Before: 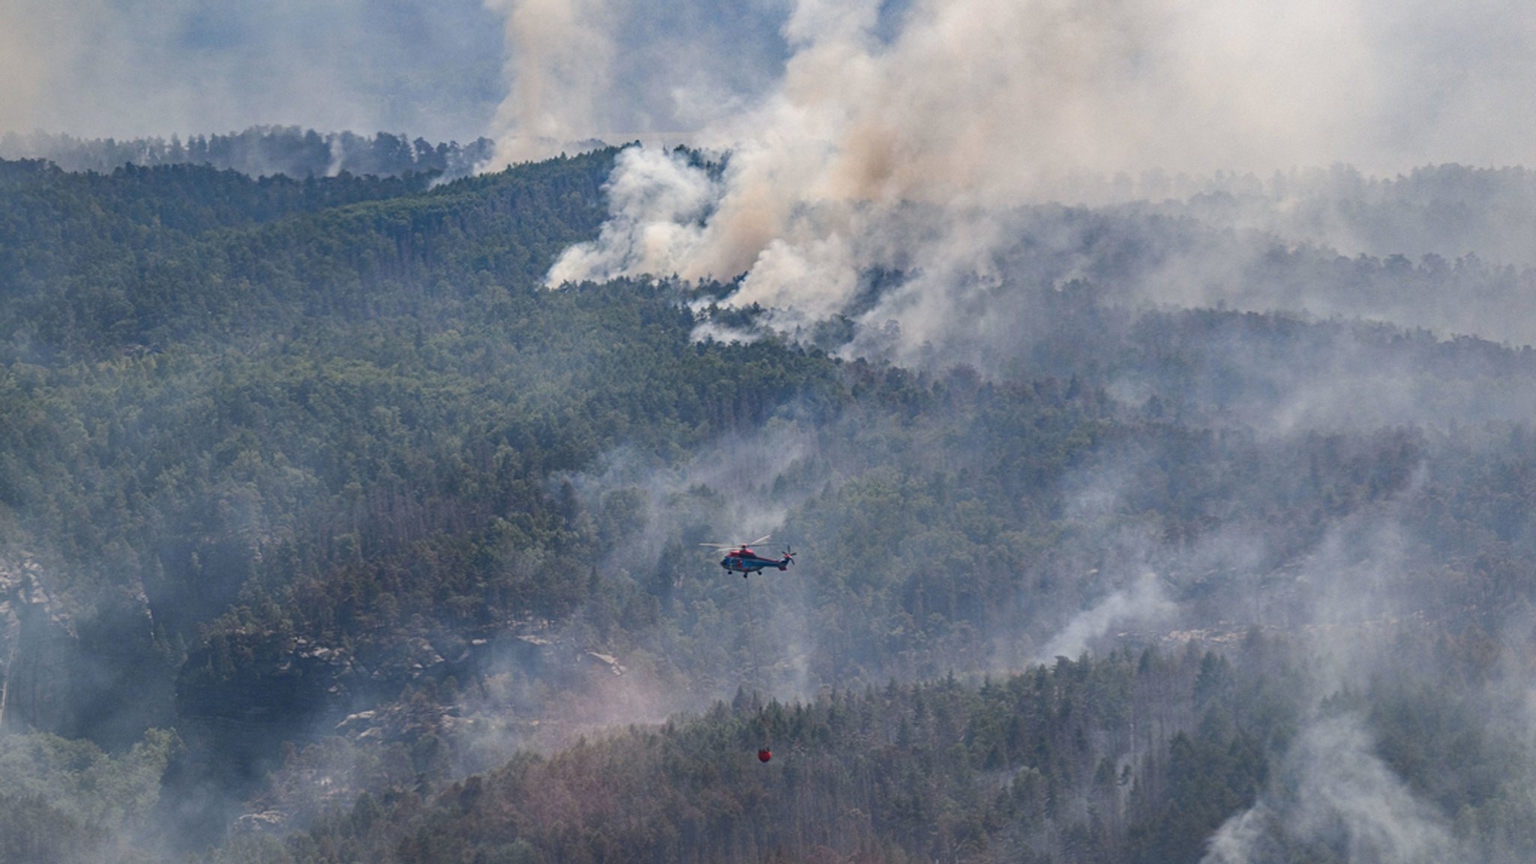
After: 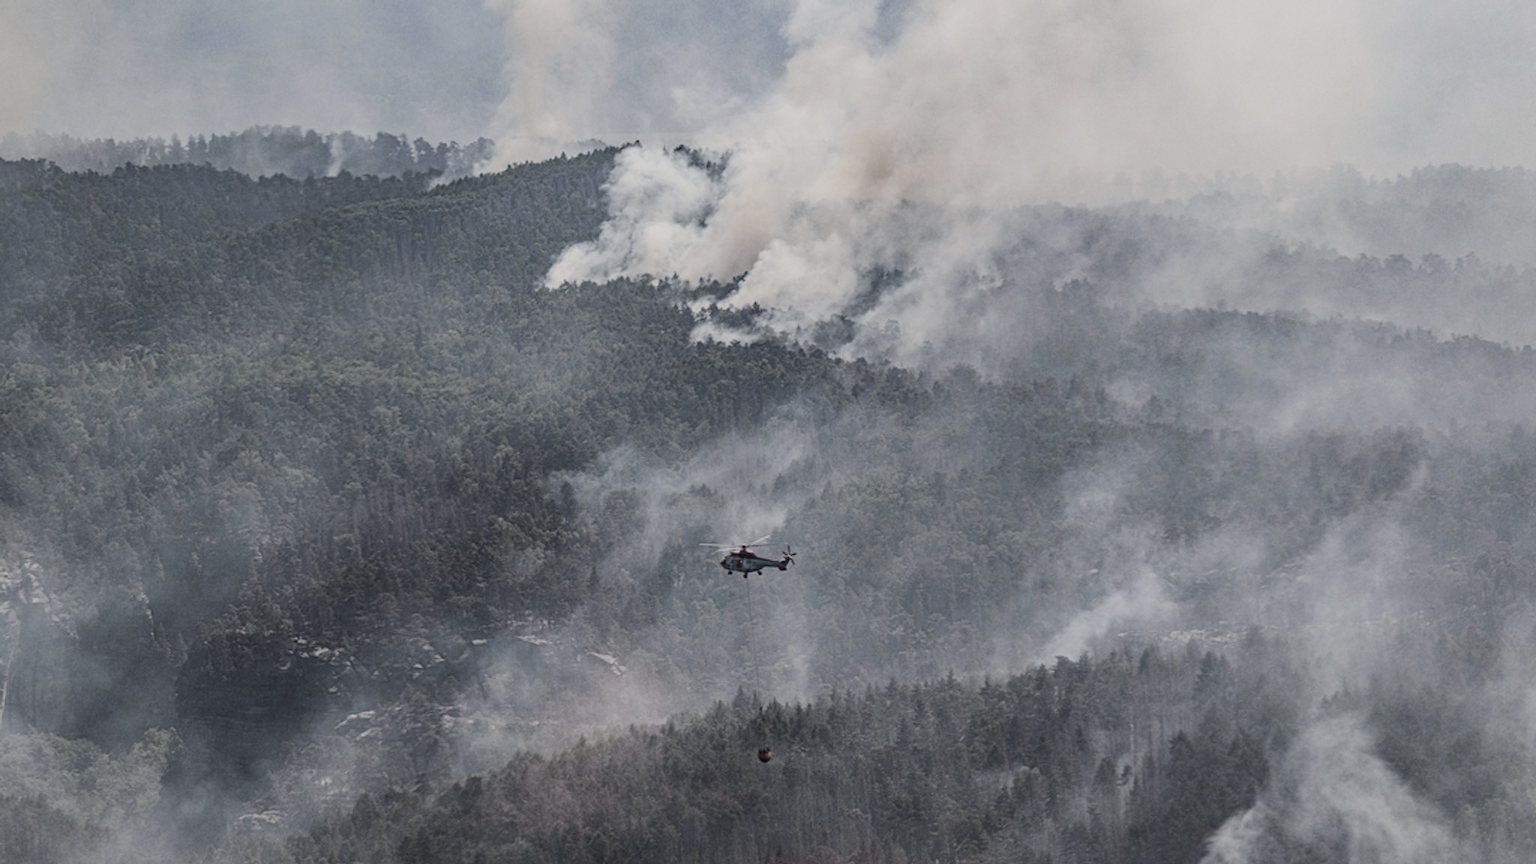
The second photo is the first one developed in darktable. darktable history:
filmic rgb: black relative exposure -5.07 EV, white relative exposure 3.97 EV, hardness 2.9, contrast 1.298, highlights saturation mix -29.29%, color science v5 (2021), iterations of high-quality reconstruction 10, contrast in shadows safe, contrast in highlights safe
